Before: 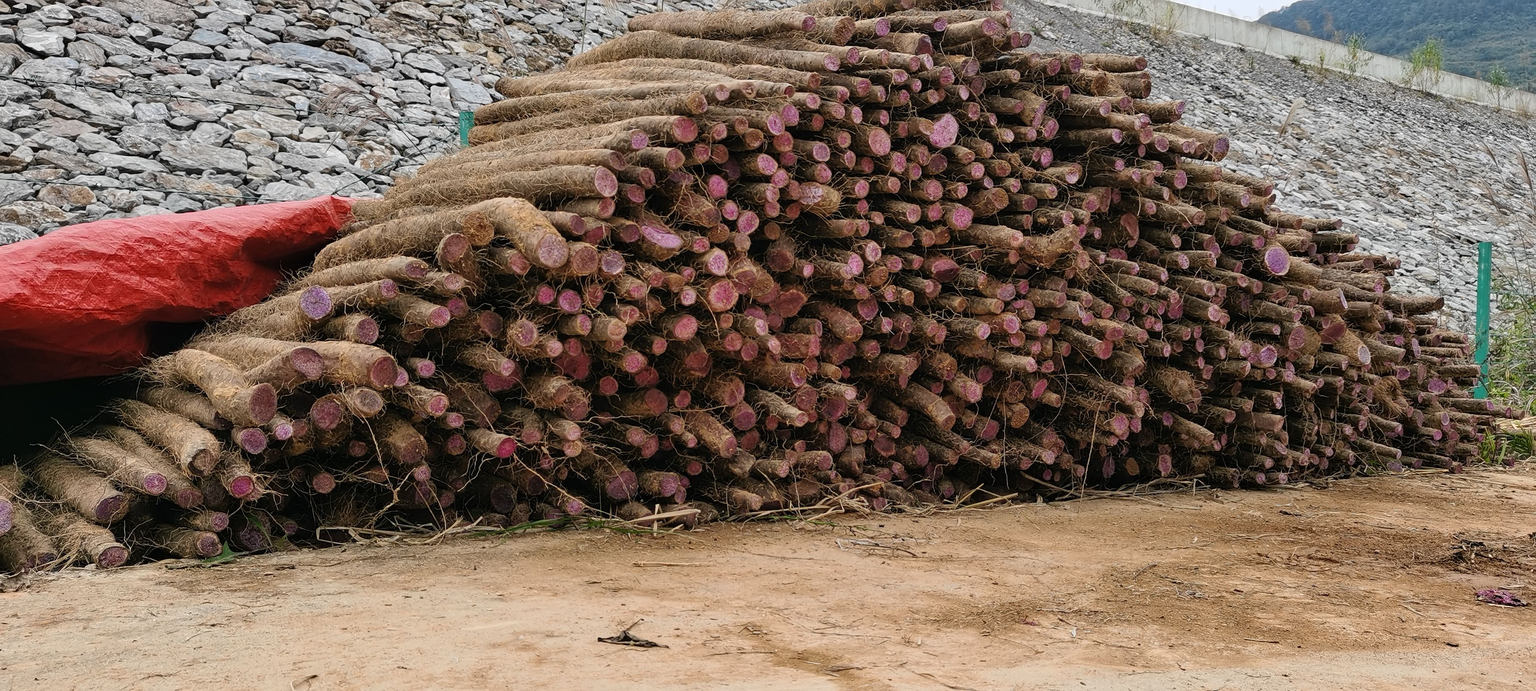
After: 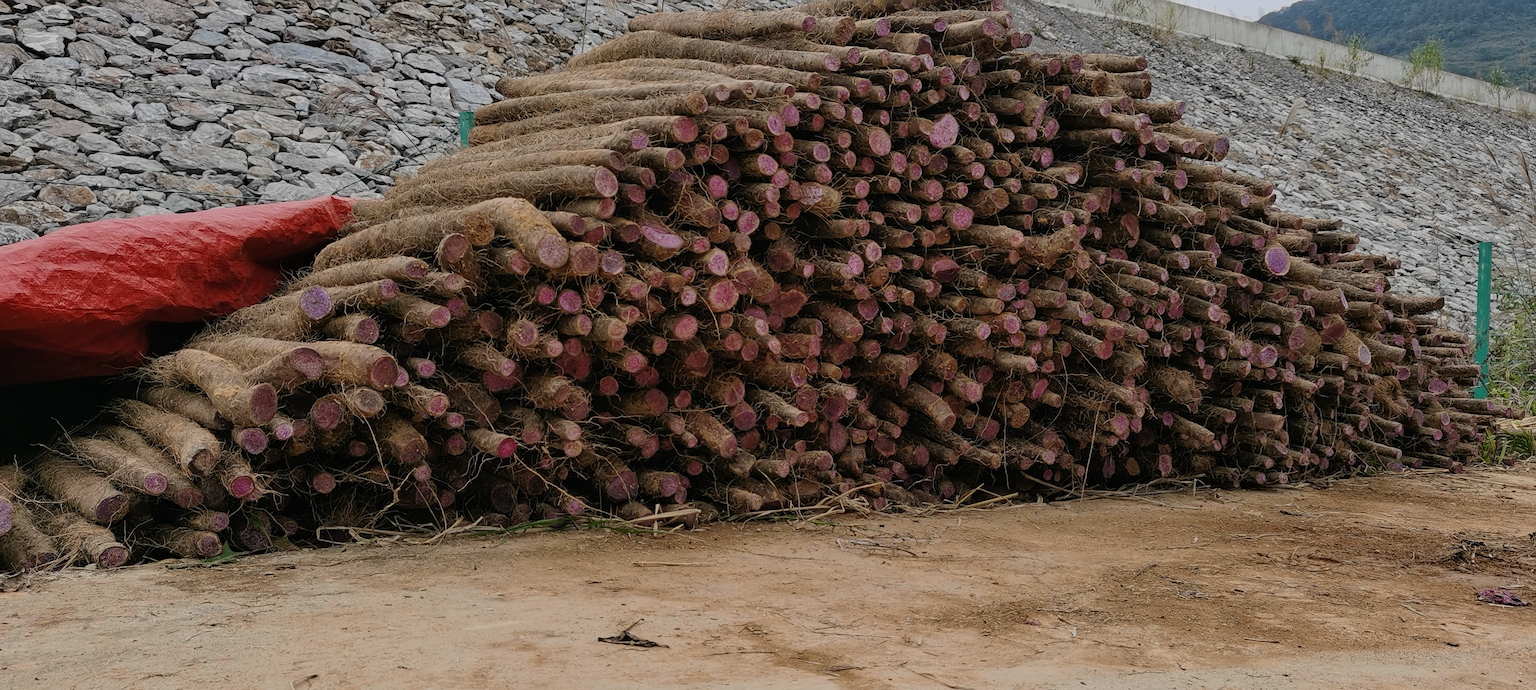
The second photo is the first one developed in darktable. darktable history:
exposure: exposure -0.573 EV, compensate highlight preservation false
